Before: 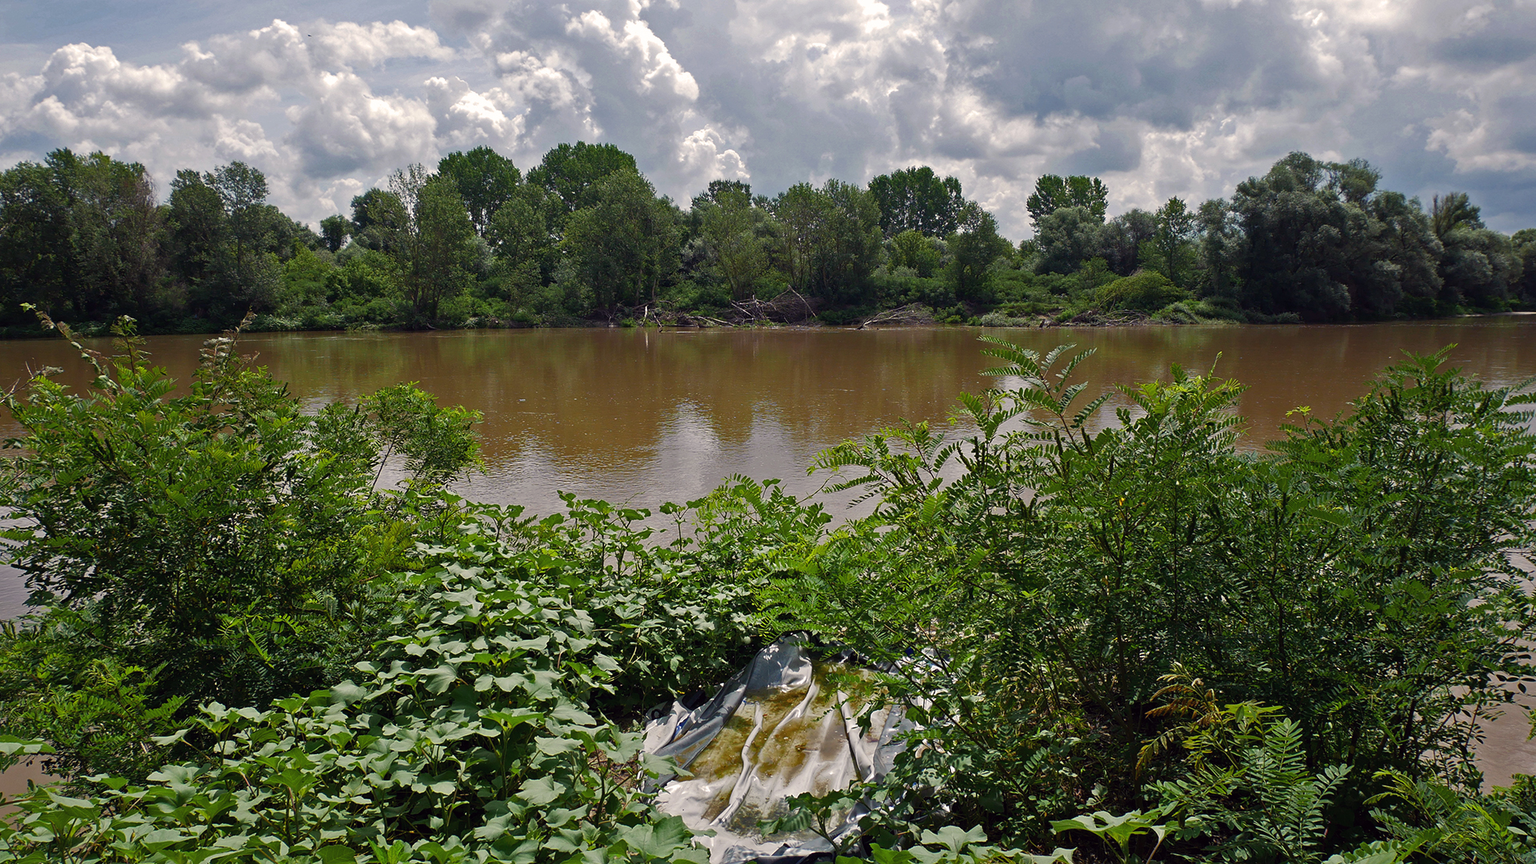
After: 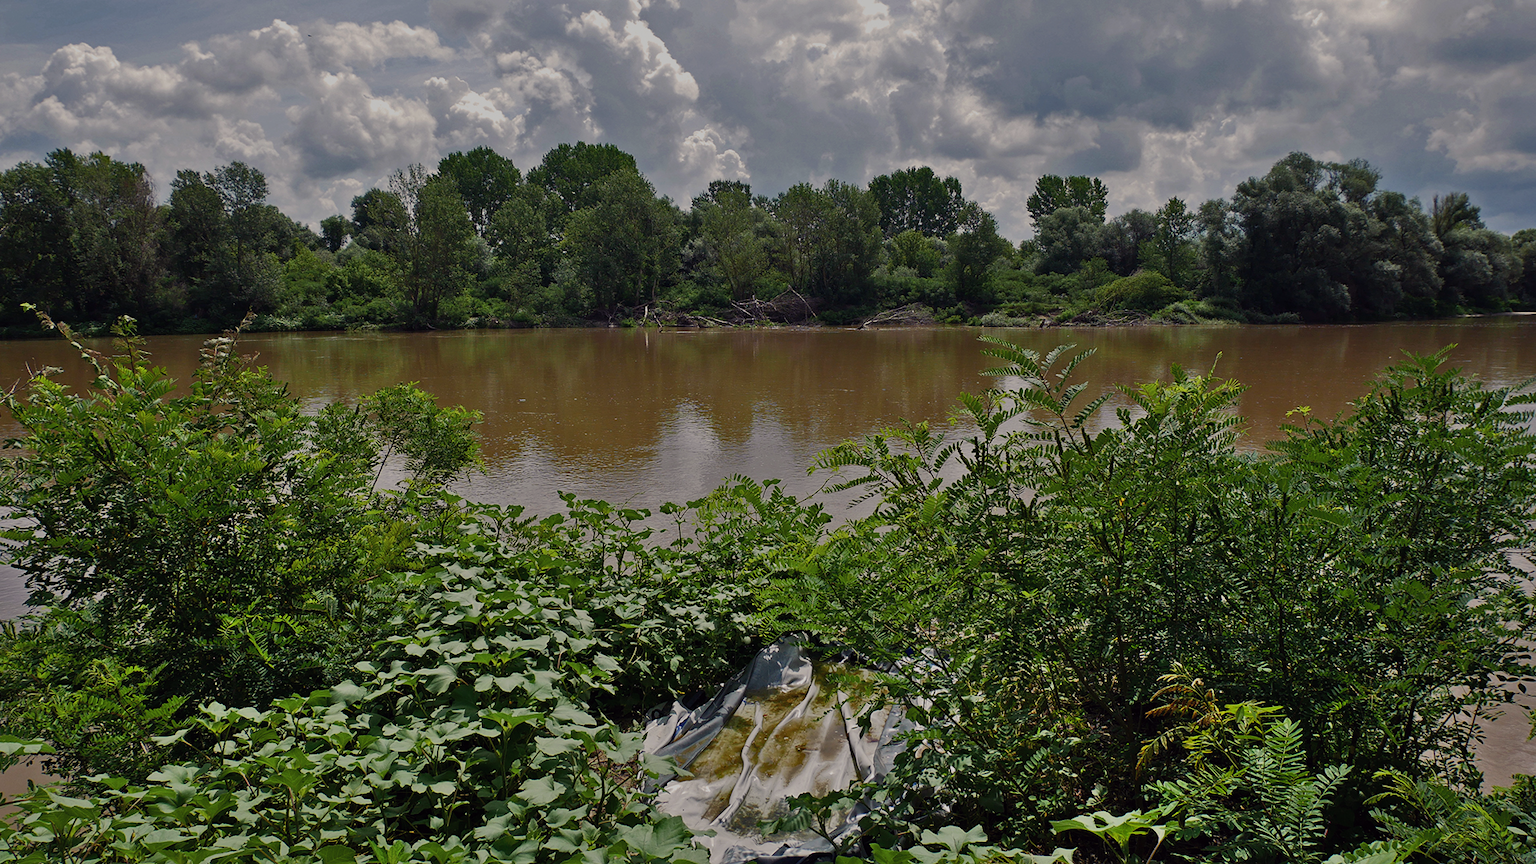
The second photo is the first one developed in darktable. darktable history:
shadows and highlights: soften with gaussian
exposure: exposure -0.91 EV, compensate exposure bias true, compensate highlight preservation false
